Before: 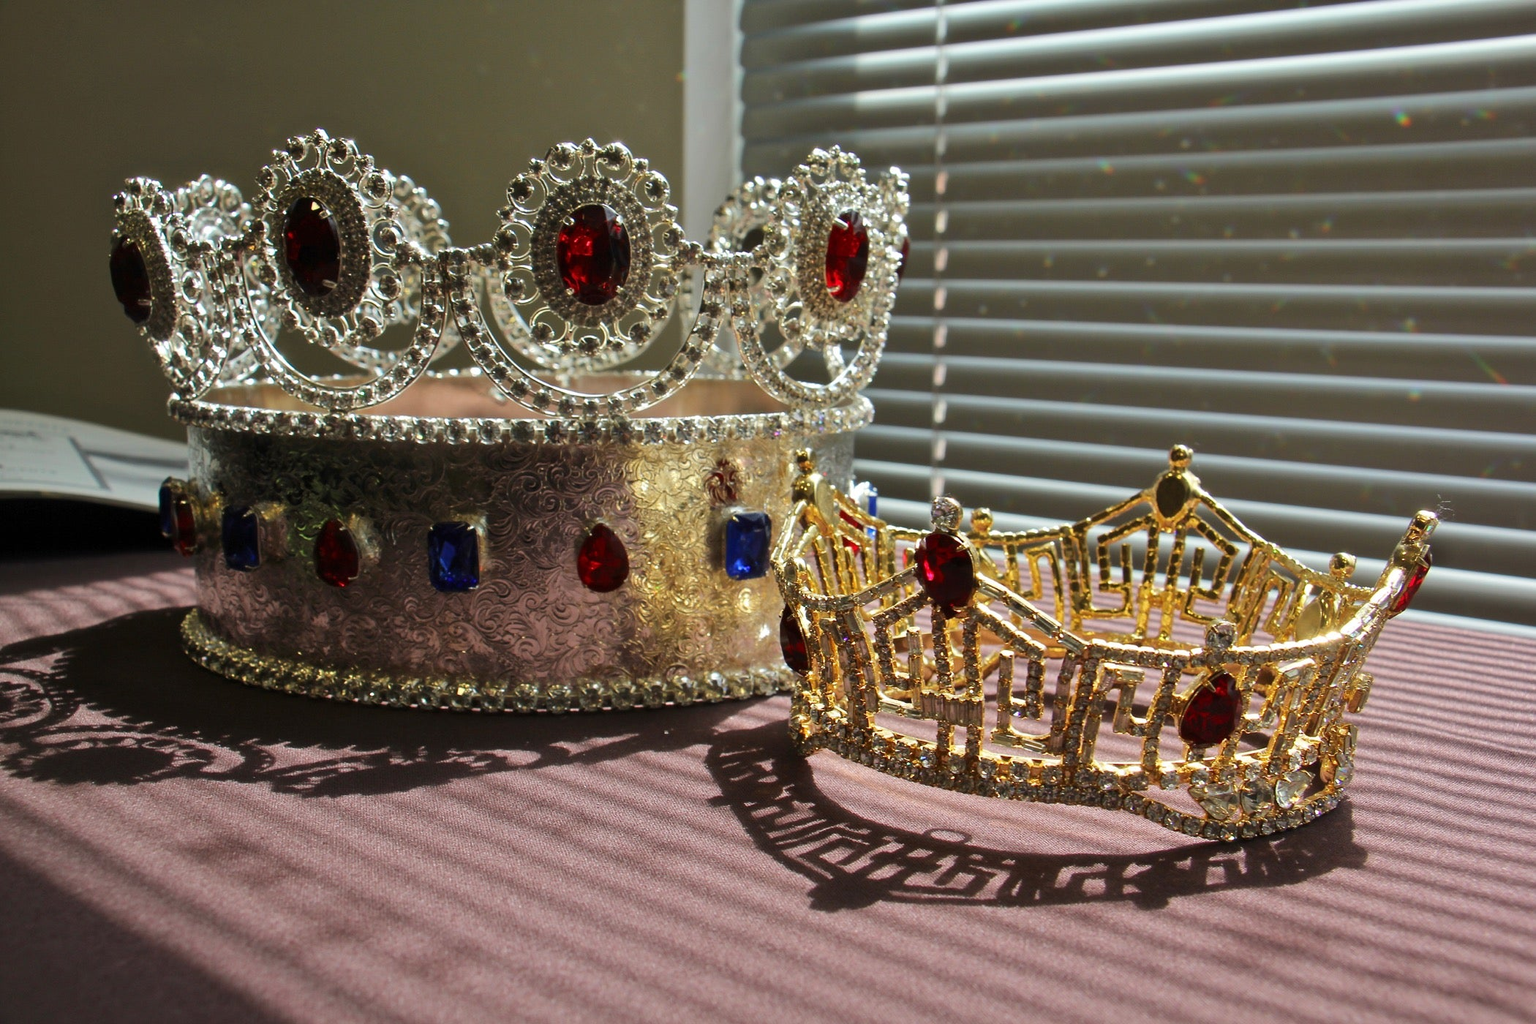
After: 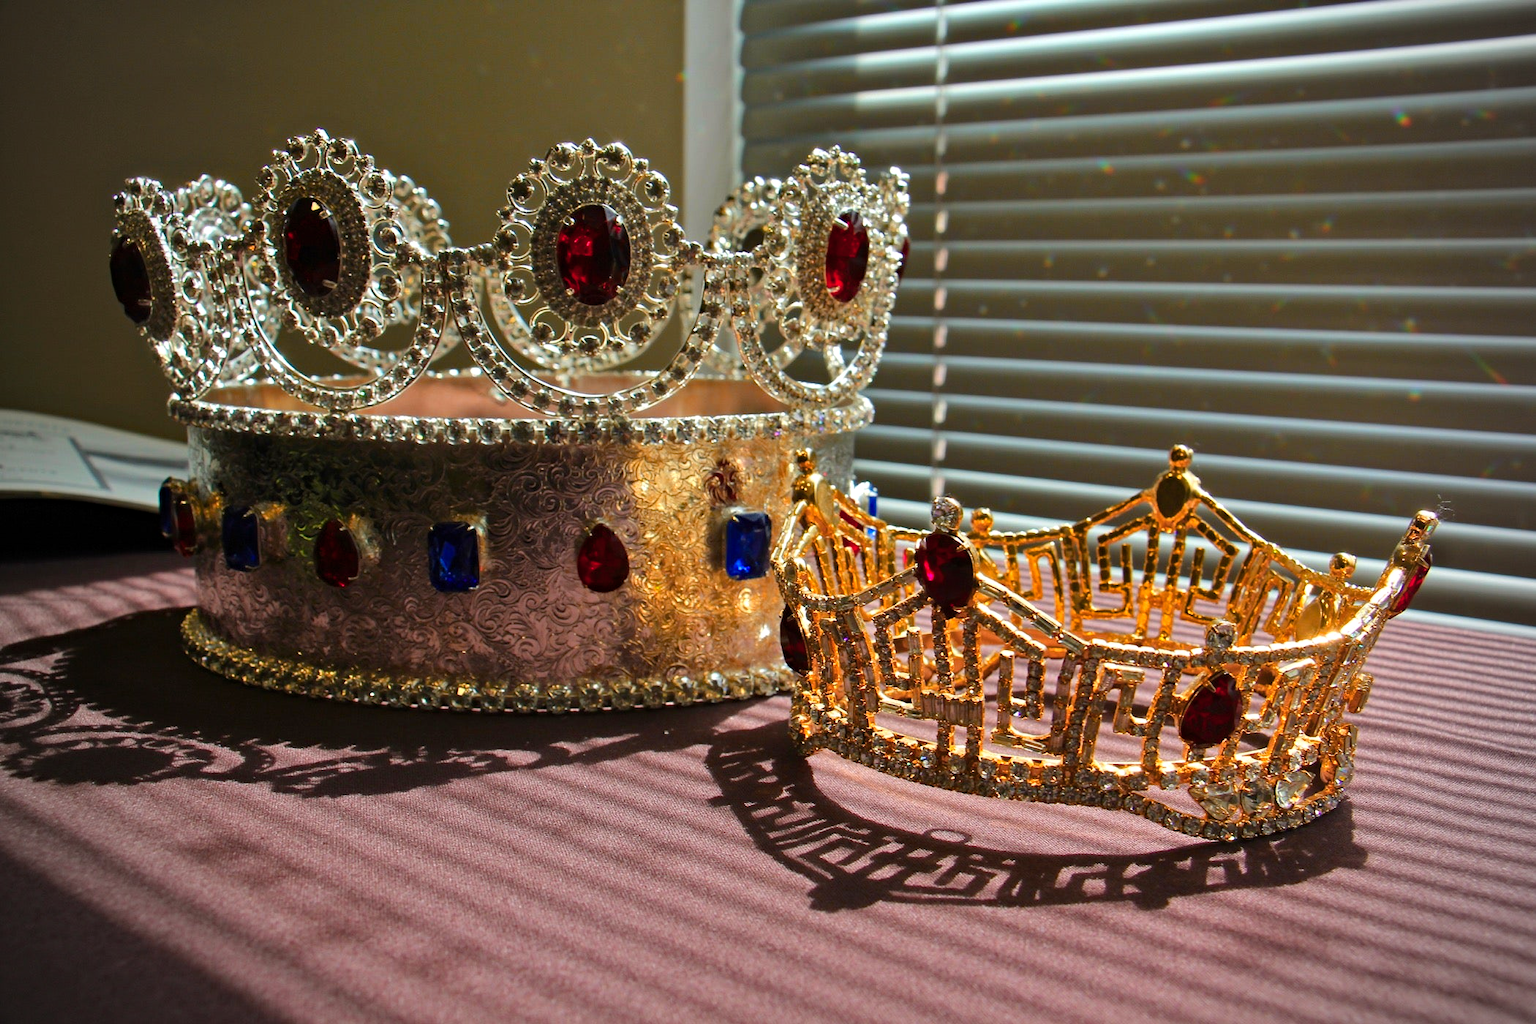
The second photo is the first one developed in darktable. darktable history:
vignetting: unbound false
haze removal: compatibility mode true, adaptive false
color balance rgb: linear chroma grading › global chroma 14.428%, perceptual saturation grading › global saturation 19.753%, global vibrance 4.968%, contrast 2.969%
color zones: curves: ch1 [(0, 0.469) (0.072, 0.457) (0.243, 0.494) (0.429, 0.5) (0.571, 0.5) (0.714, 0.5) (0.857, 0.5) (1, 0.469)]; ch2 [(0, 0.499) (0.143, 0.467) (0.242, 0.436) (0.429, 0.493) (0.571, 0.5) (0.714, 0.5) (0.857, 0.5) (1, 0.499)]
